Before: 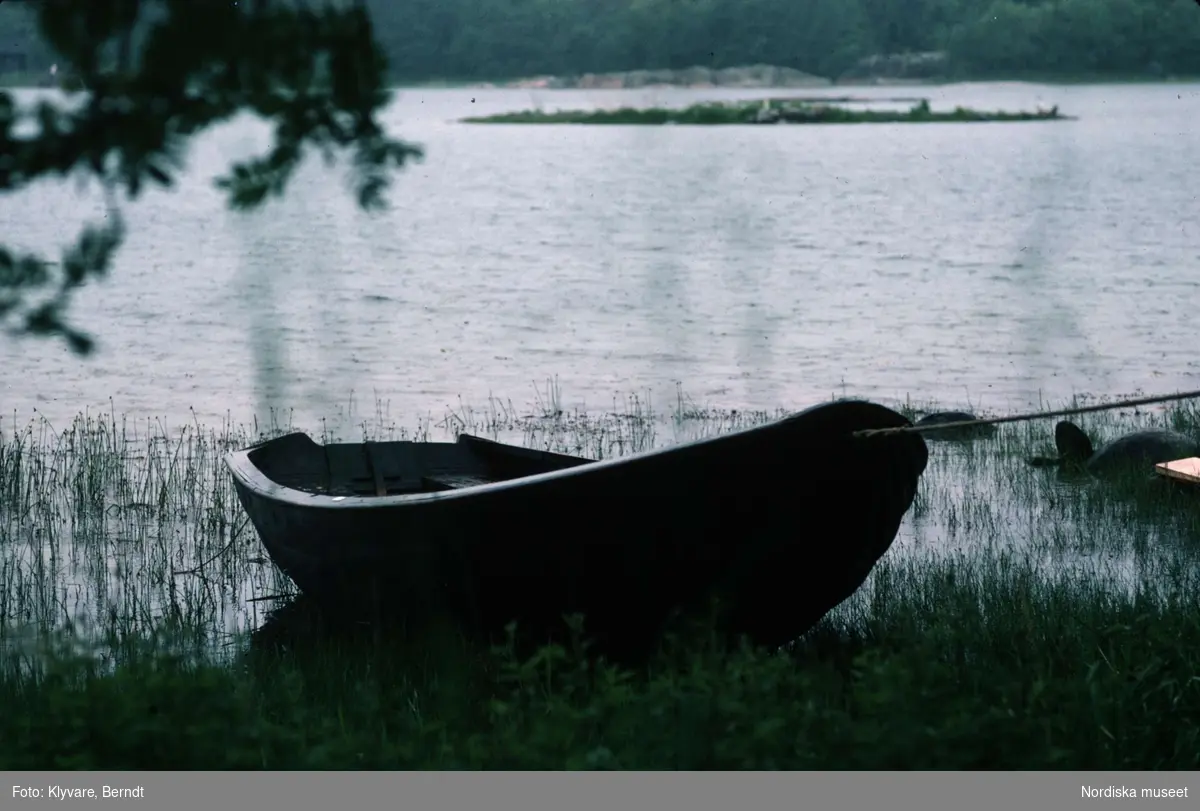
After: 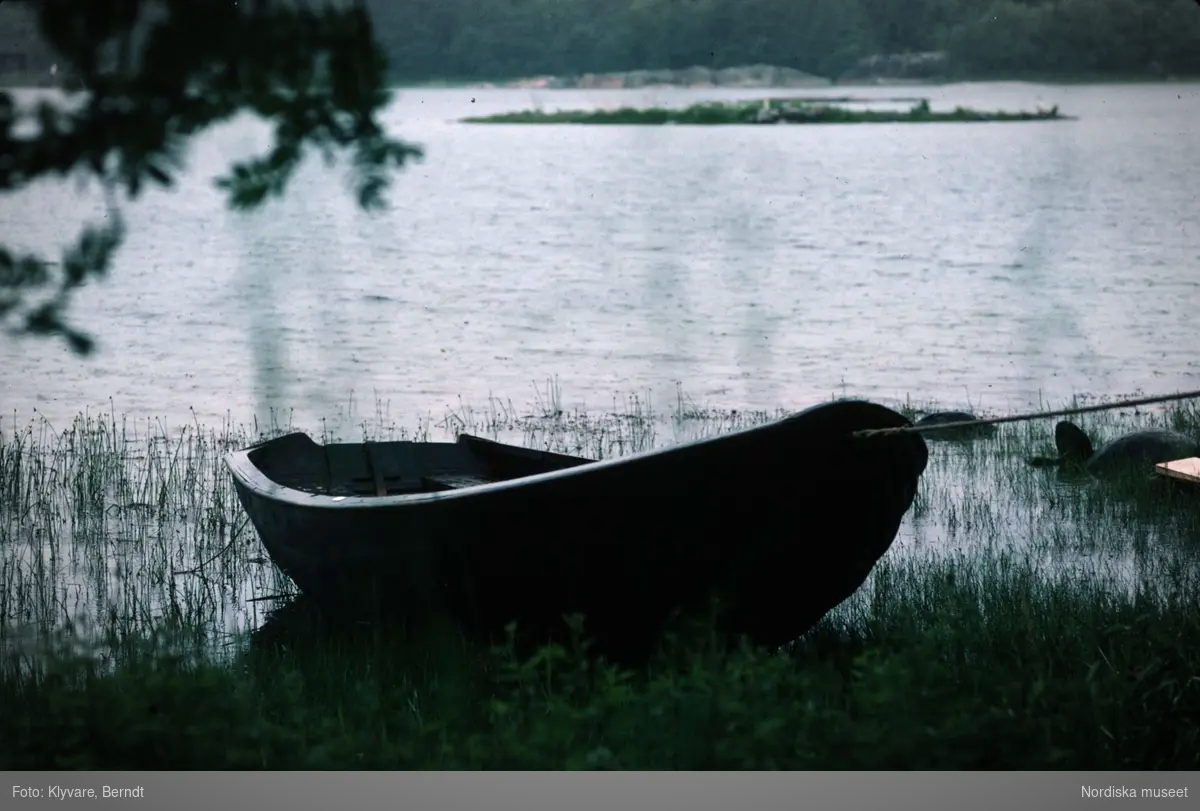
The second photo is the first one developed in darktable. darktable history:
vignetting: automatic ratio true
levels: levels [0, 0.476, 0.951]
